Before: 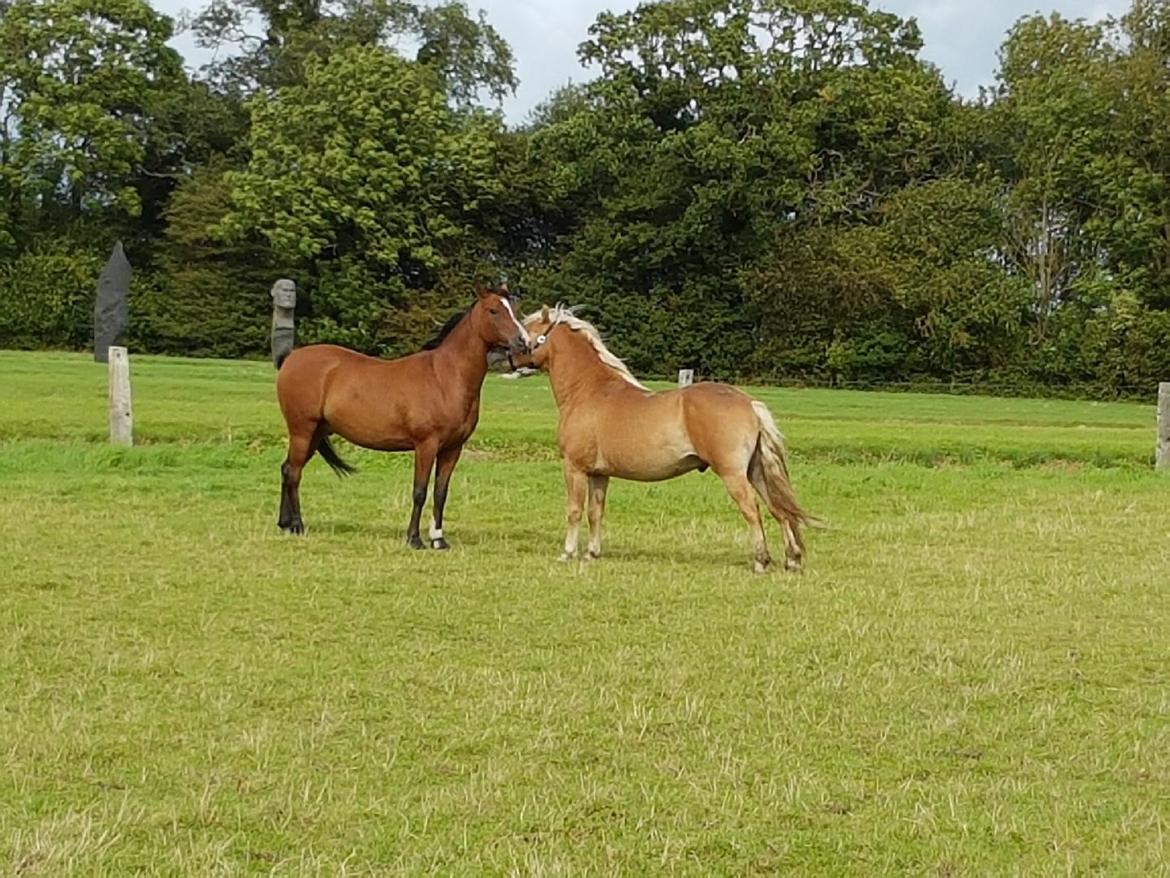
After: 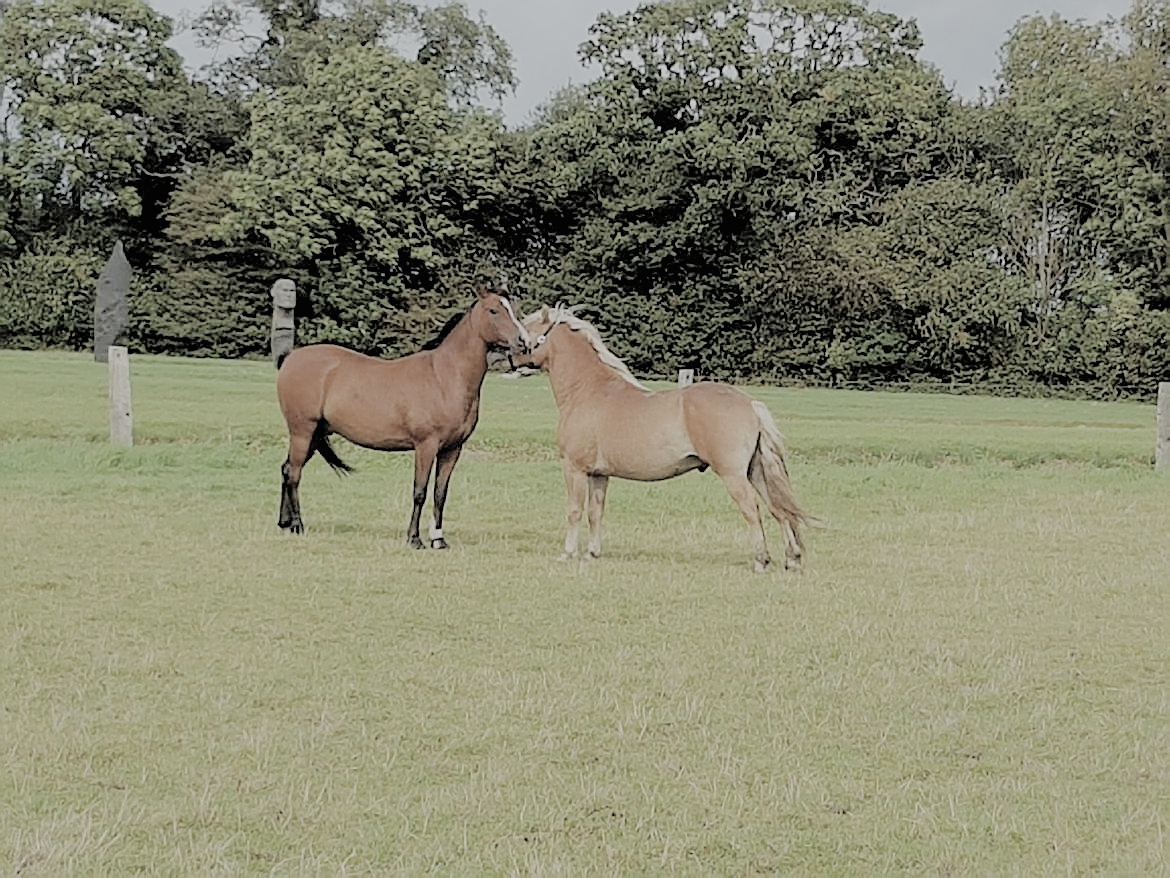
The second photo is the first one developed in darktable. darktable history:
sharpen: on, module defaults
filmic rgb: black relative exposure -4.45 EV, white relative exposure 6.59 EV, threshold 5.97 EV, hardness 1.86, contrast 0.502, enable highlight reconstruction true
contrast brightness saturation: brightness 0.188, saturation -0.501
levels: gray 50.89%
